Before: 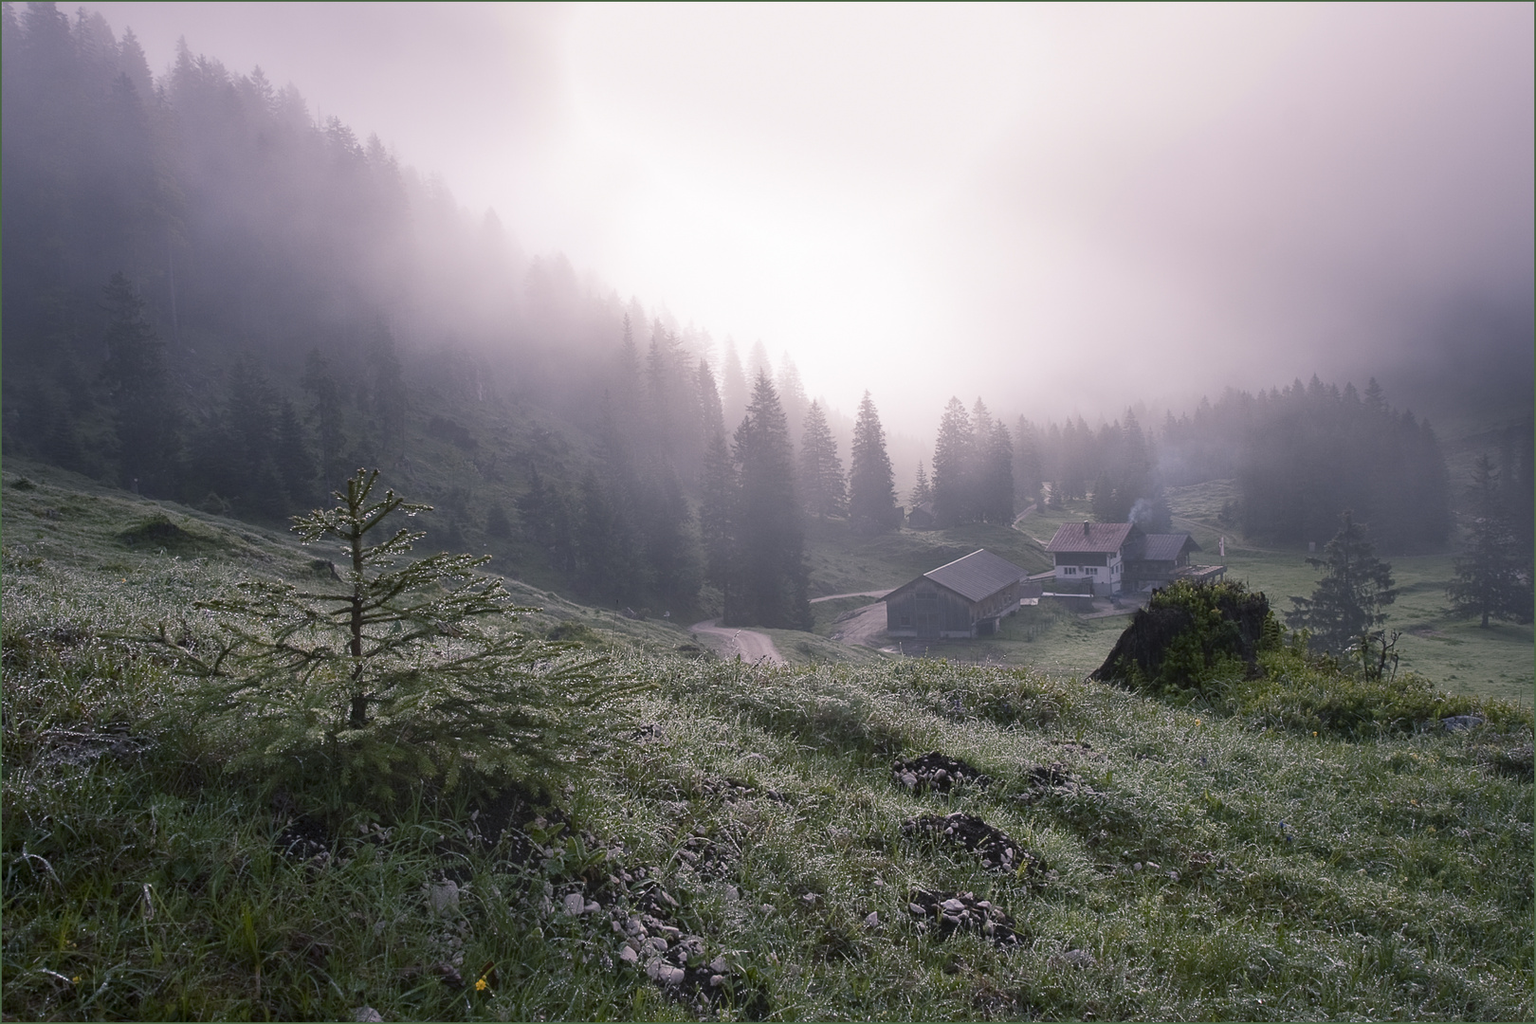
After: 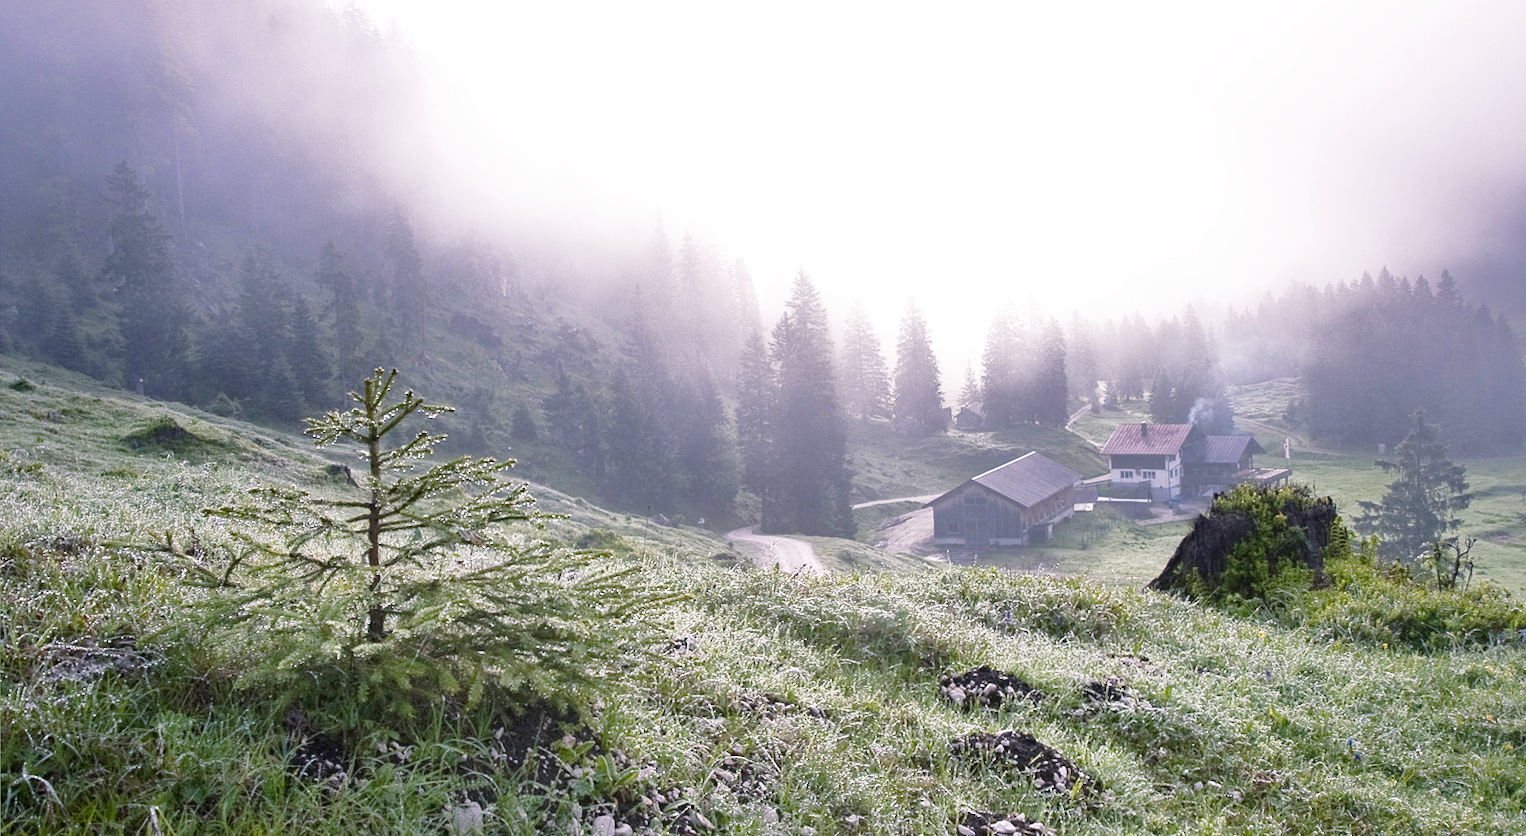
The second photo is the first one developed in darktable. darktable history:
base curve: curves: ch0 [(0, 0) (0.012, 0.01) (0.073, 0.168) (0.31, 0.711) (0.645, 0.957) (1, 1)], preserve colors none
haze removal: adaptive false
crop and rotate: angle 0.099°, top 11.71%, right 5.517%, bottom 10.619%
shadows and highlights: shadows 40.12, highlights -60.08
exposure: exposure 0.608 EV, compensate exposure bias true, compensate highlight preservation false
